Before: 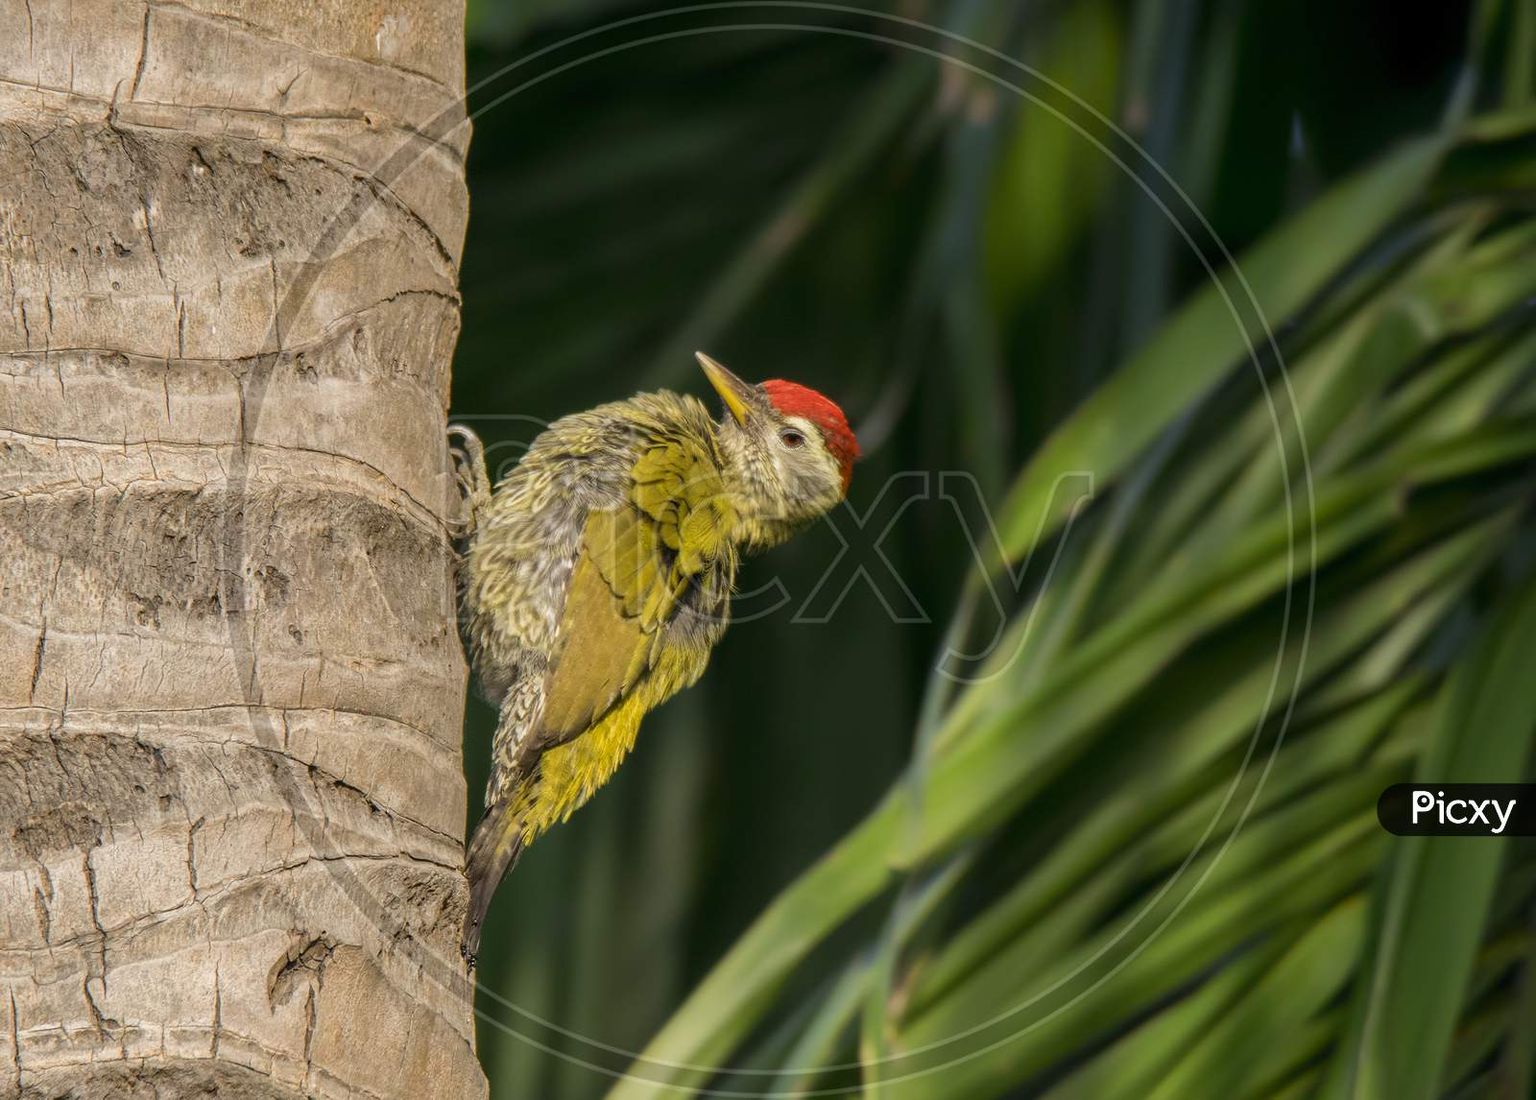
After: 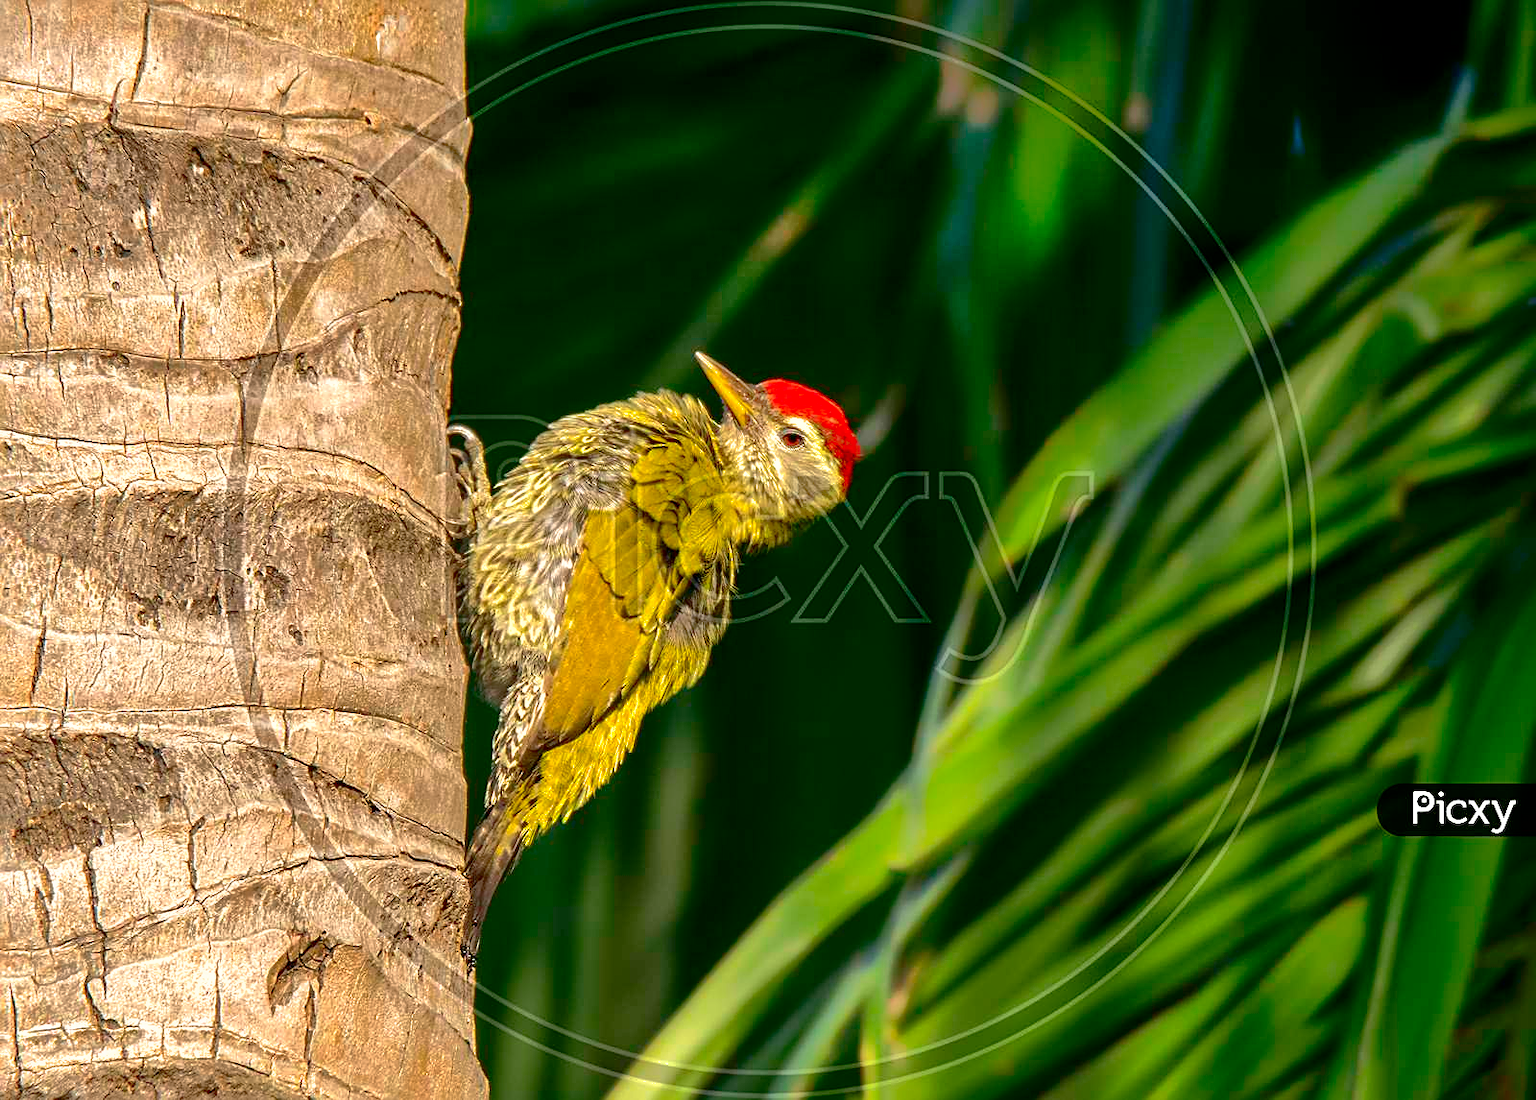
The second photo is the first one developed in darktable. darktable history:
contrast brightness saturation: contrast 0.223, brightness -0.191, saturation 0.238
sharpen: on, module defaults
exposure: black level correction 0, exposure 0.698 EV, compensate exposure bias true, compensate highlight preservation false
shadows and highlights: shadows 59.26, highlights -59.84
